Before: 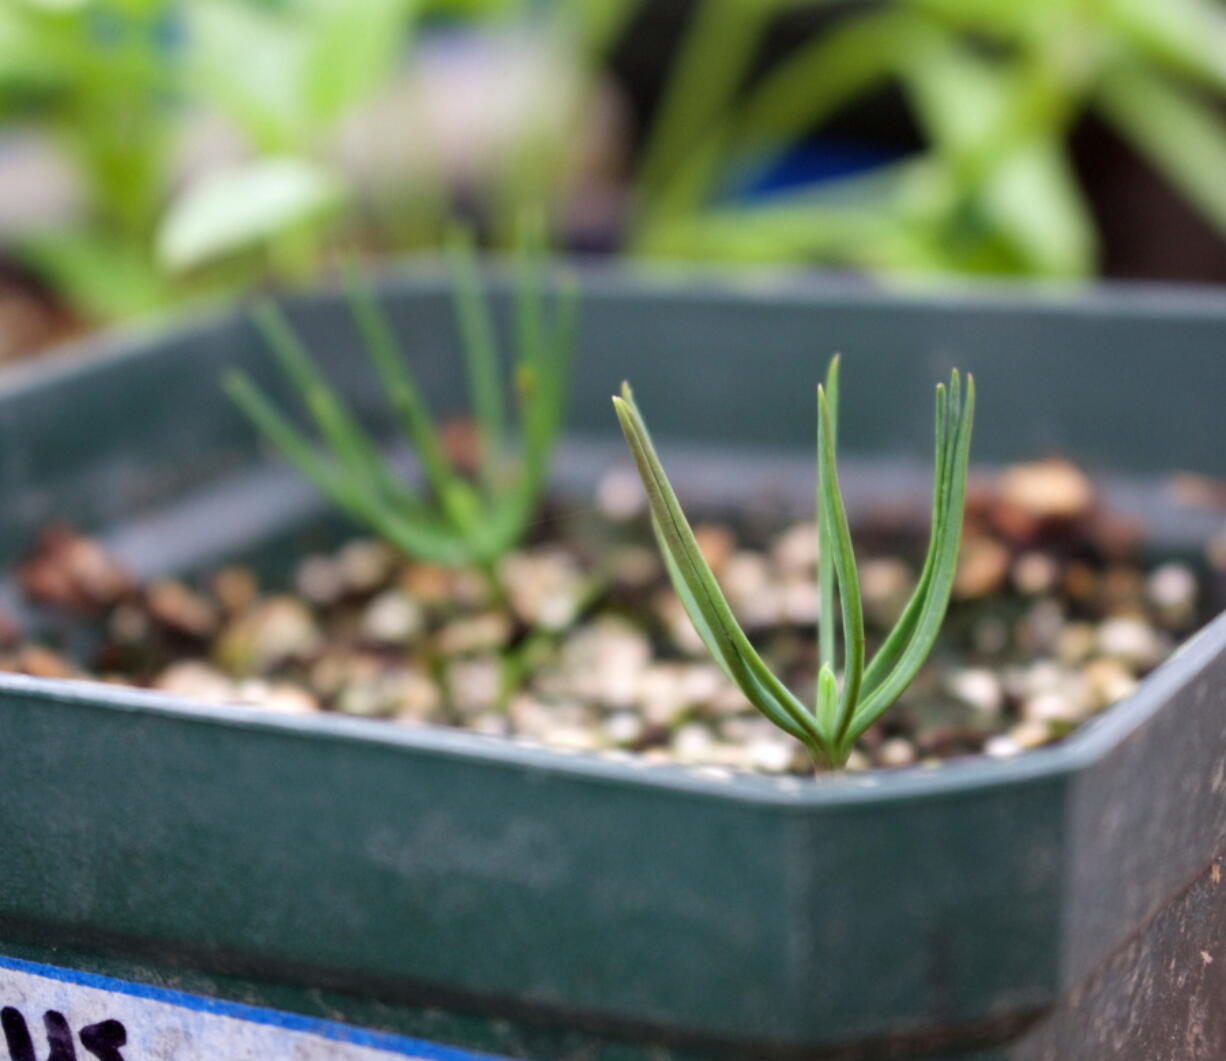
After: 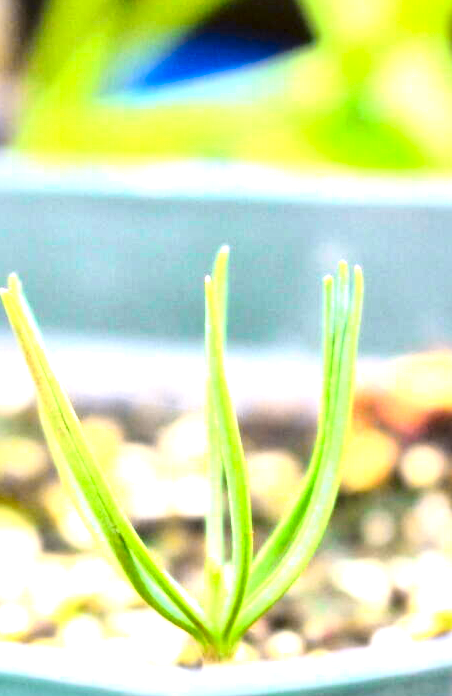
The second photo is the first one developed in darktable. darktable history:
local contrast: mode bilateral grid, contrast 20, coarseness 50, detail 171%, midtone range 0.2
exposure: exposure 2.207 EV, compensate highlight preservation false
tone curve: curves: ch0 [(0.003, 0.023) (0.071, 0.052) (0.236, 0.197) (0.466, 0.557) (0.631, 0.764) (0.806, 0.906) (1, 1)]; ch1 [(0, 0) (0.262, 0.227) (0.417, 0.386) (0.469, 0.467) (0.502, 0.51) (0.528, 0.521) (0.573, 0.555) (0.605, 0.621) (0.644, 0.671) (0.686, 0.728) (0.994, 0.987)]; ch2 [(0, 0) (0.262, 0.188) (0.385, 0.353) (0.427, 0.424) (0.495, 0.502) (0.531, 0.555) (0.583, 0.632) (0.644, 0.748) (1, 1)], color space Lab, independent channels, preserve colors none
crop and rotate: left 49.936%, top 10.094%, right 13.136%, bottom 24.256%
